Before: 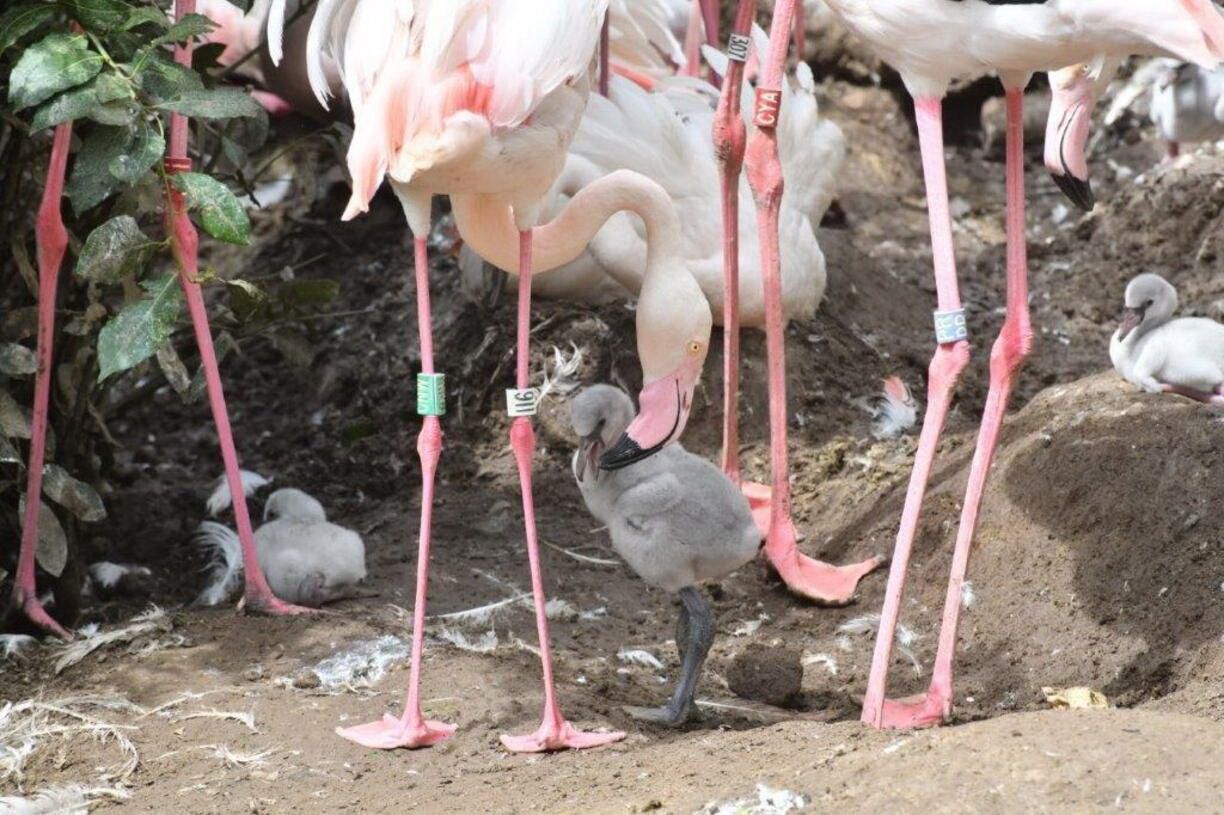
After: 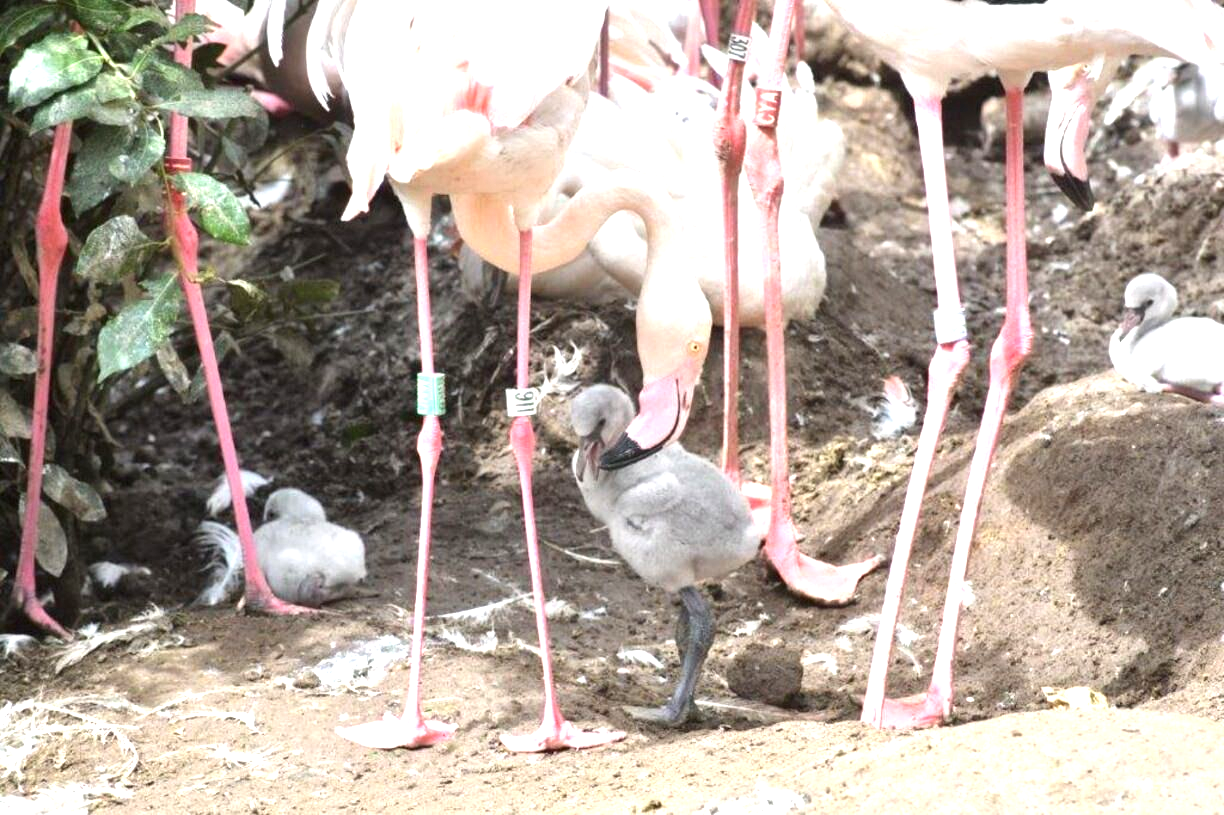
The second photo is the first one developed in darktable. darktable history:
exposure: exposure 1 EV, compensate highlight preservation false
local contrast: mode bilateral grid, contrast 20, coarseness 50, detail 119%, midtone range 0.2
